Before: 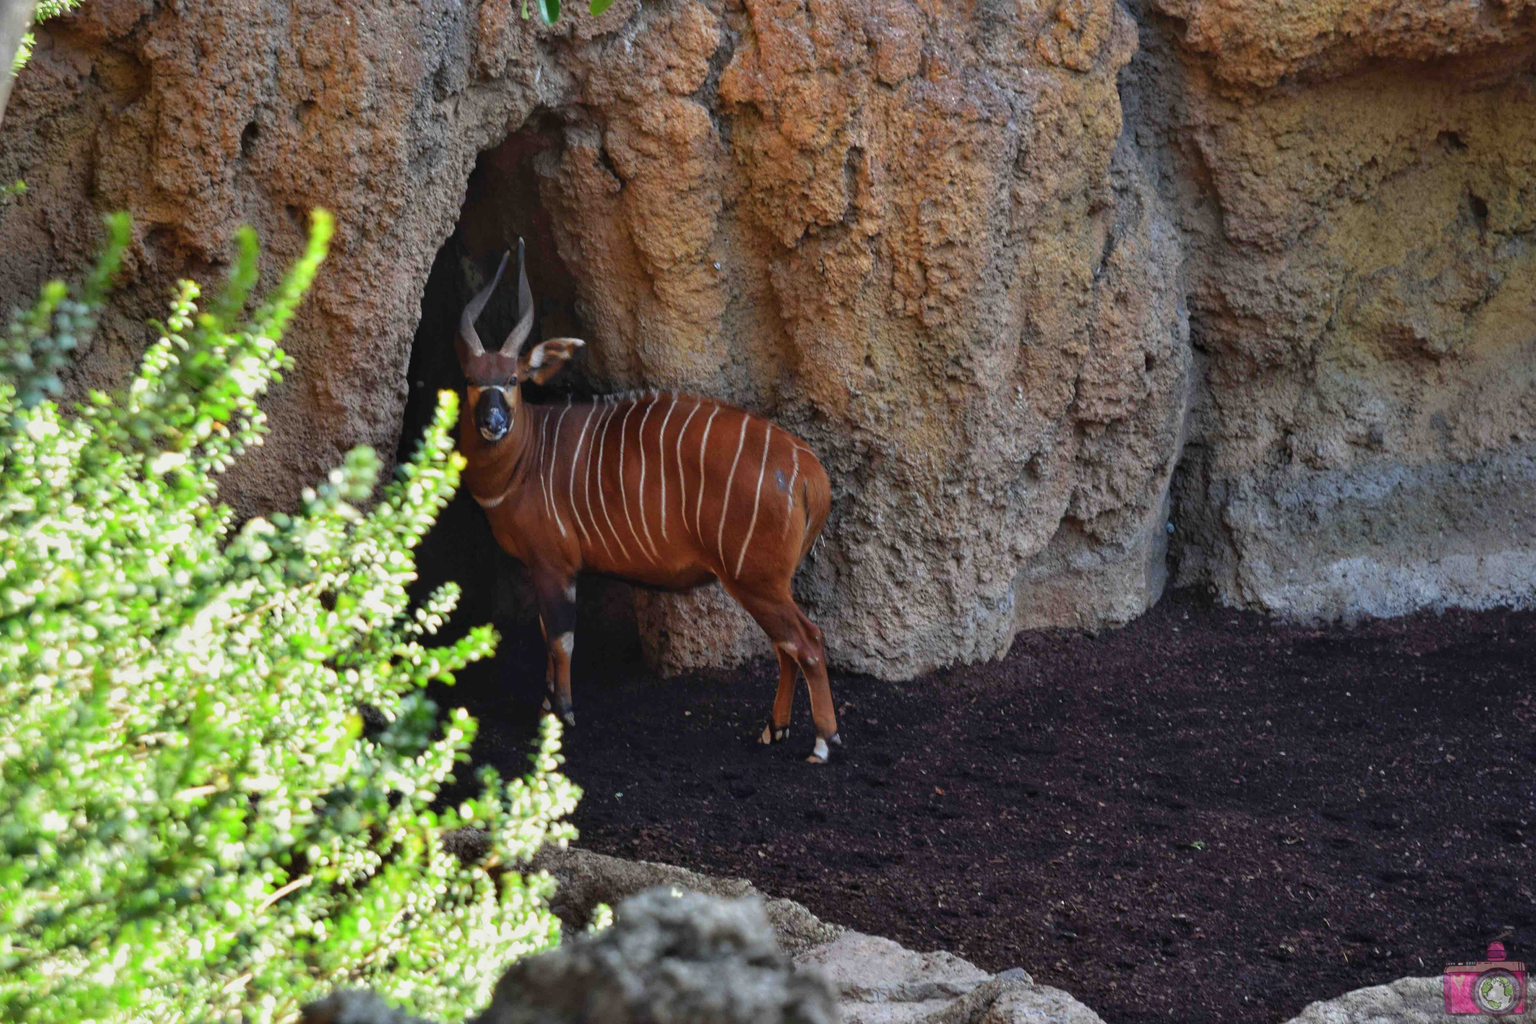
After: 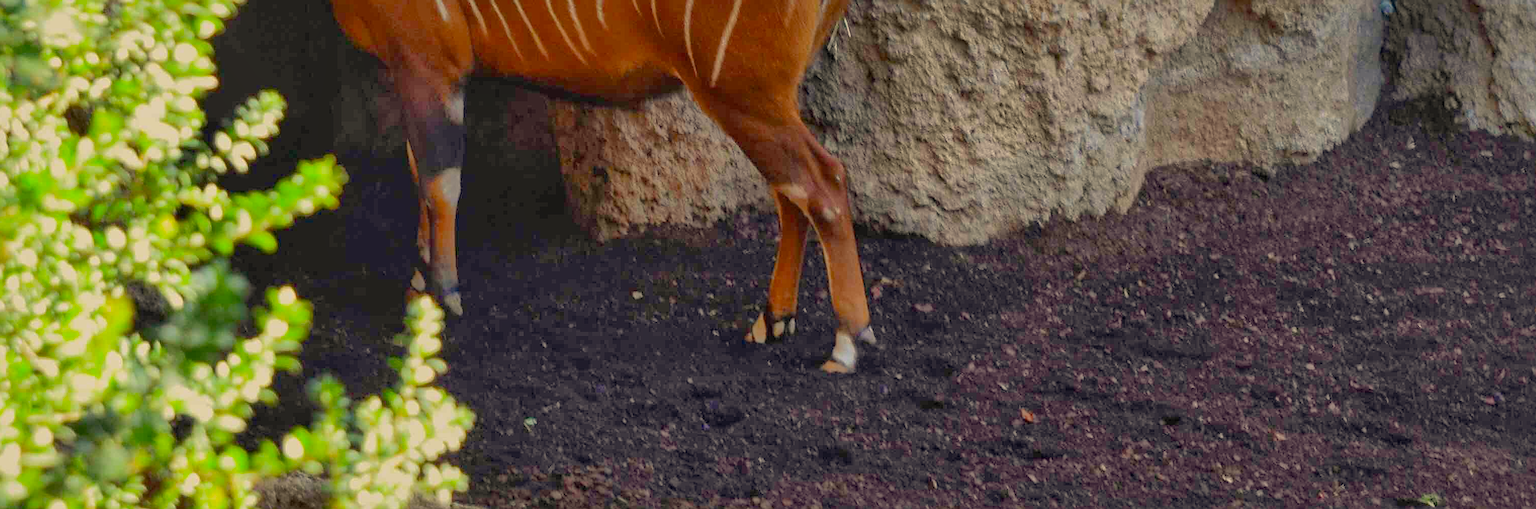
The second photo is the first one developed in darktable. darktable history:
color balance rgb: linear chroma grading › shadows -8%, linear chroma grading › global chroma 10%, perceptual saturation grading › global saturation 2%, perceptual saturation grading › highlights -2%, perceptual saturation grading › mid-tones 4%, perceptual saturation grading › shadows 8%, perceptual brilliance grading › global brilliance 2%, perceptual brilliance grading › highlights -4%, global vibrance 16%, saturation formula JzAzBz (2021)
exposure: exposure -0.293 EV, compensate highlight preservation false
crop: left 18.091%, top 51.13%, right 17.525%, bottom 16.85%
shadows and highlights: on, module defaults
levels: levels [0, 0.492, 0.984]
sharpen: on, module defaults
color correction: highlights a* 2.72, highlights b* 22.8
